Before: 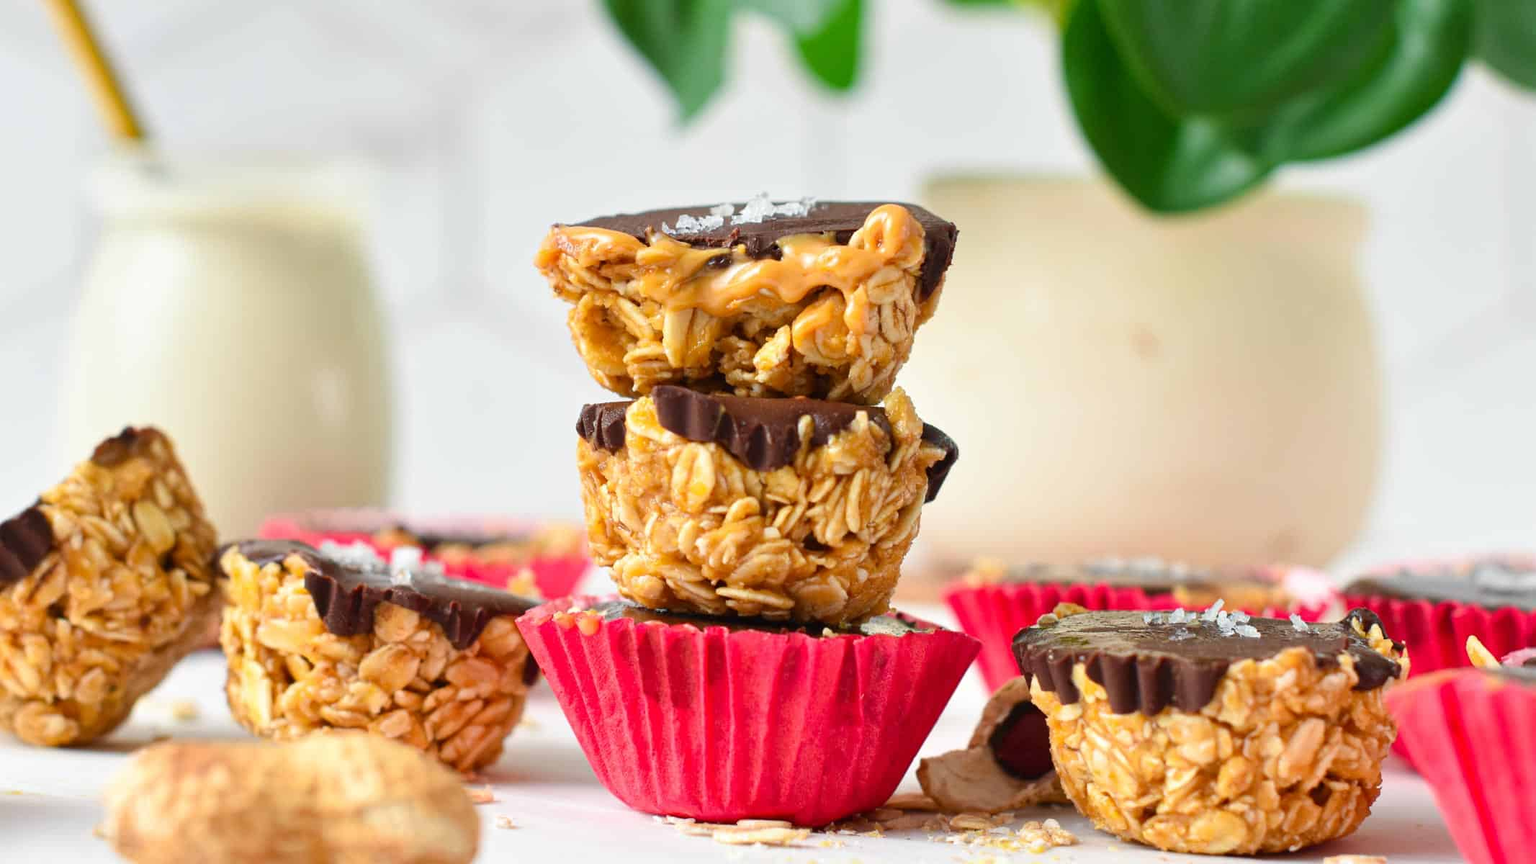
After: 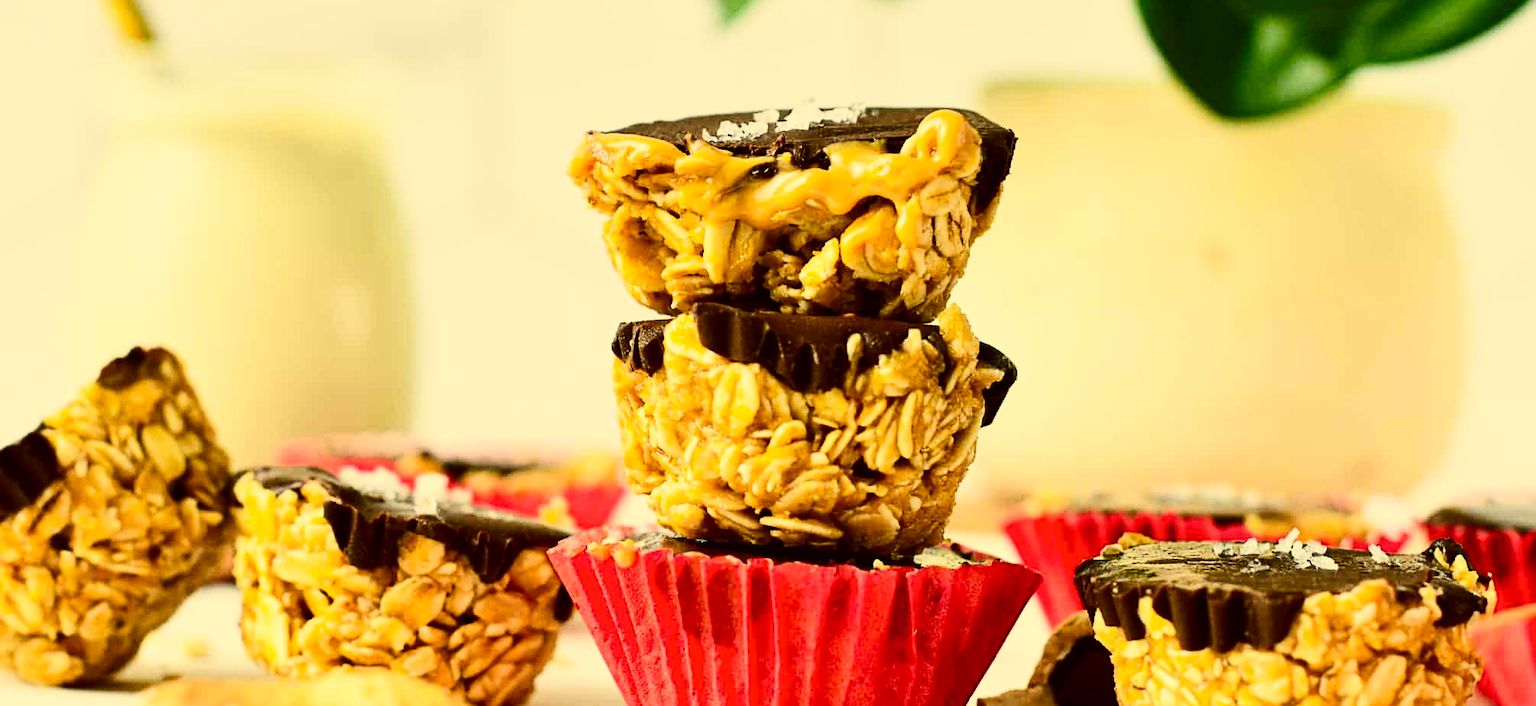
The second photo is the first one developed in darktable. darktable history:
filmic rgb: black relative exposure -16 EV, white relative exposure 6.29 EV, hardness 5.1, contrast 1.35
crop and rotate: angle 0.03°, top 11.643%, right 5.651%, bottom 11.189%
haze removal: compatibility mode true, adaptive false
color correction: highlights a* 0.162, highlights b* 29.53, shadows a* -0.162, shadows b* 21.09
sharpen: amount 0.2
contrast brightness saturation: contrast 0.28
